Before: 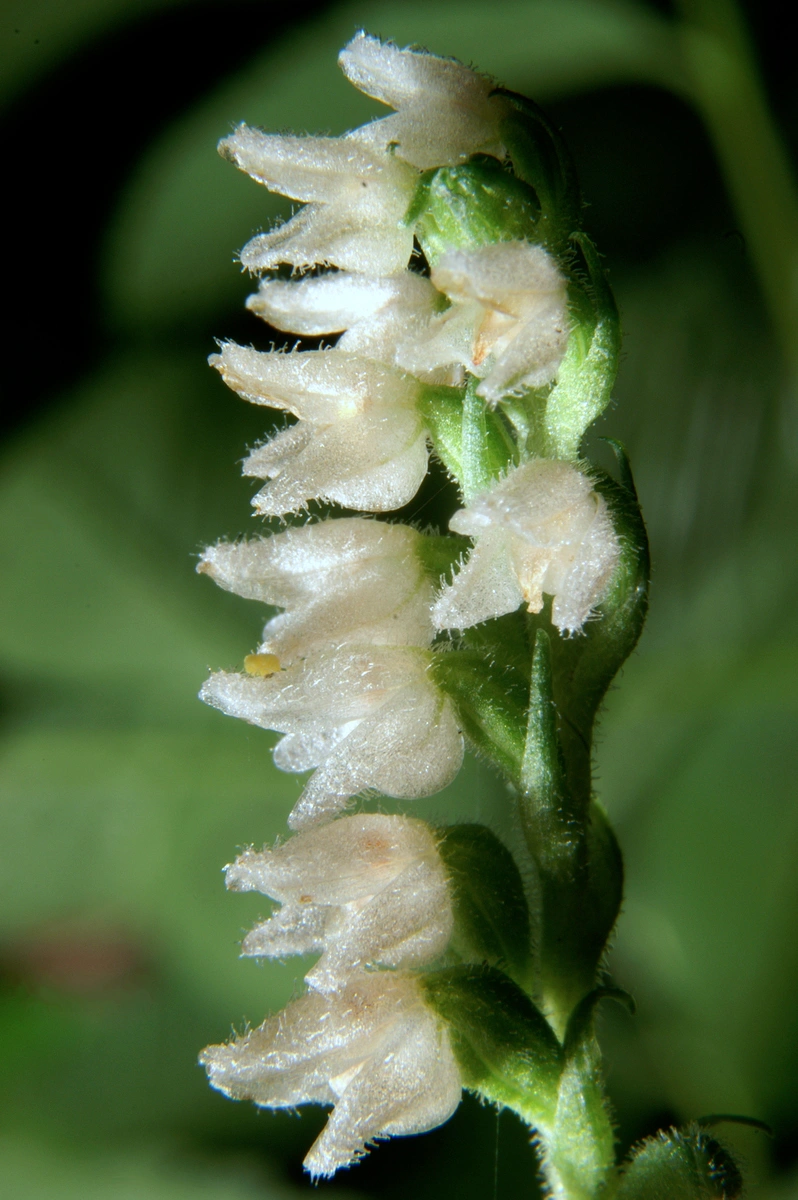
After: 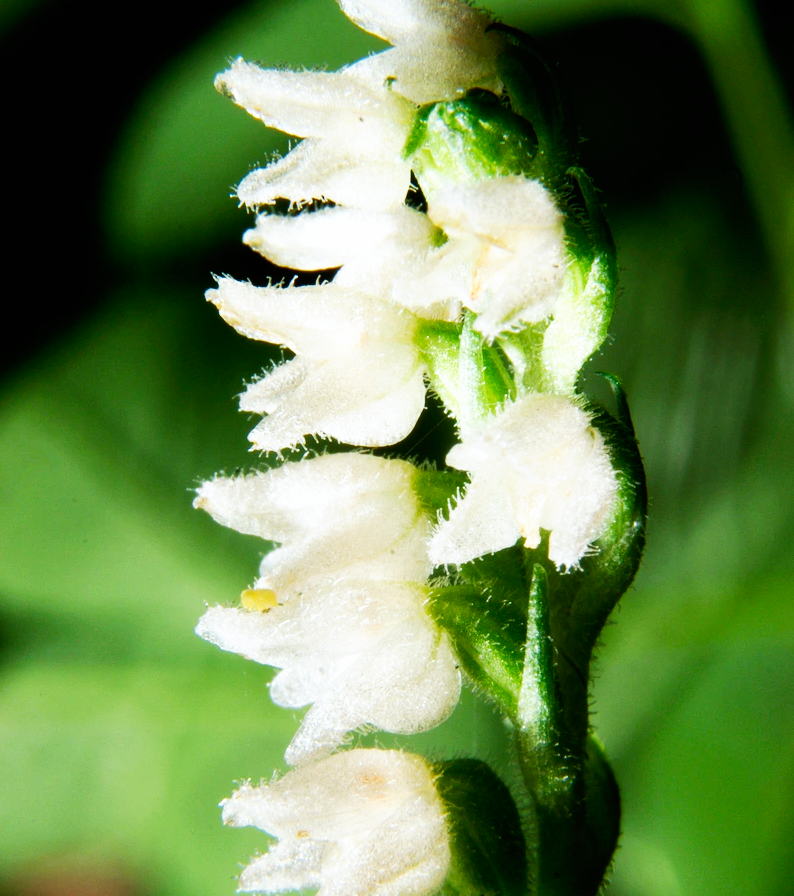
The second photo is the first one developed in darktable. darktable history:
base curve: curves: ch0 [(0, 0) (0.007, 0.004) (0.027, 0.03) (0.046, 0.07) (0.207, 0.54) (0.442, 0.872) (0.673, 0.972) (1, 1)], preserve colors none
crop: left 0.387%, top 5.469%, bottom 19.809%
exposure: black level correction 0.001, exposure -0.125 EV, compensate exposure bias true, compensate highlight preservation false
